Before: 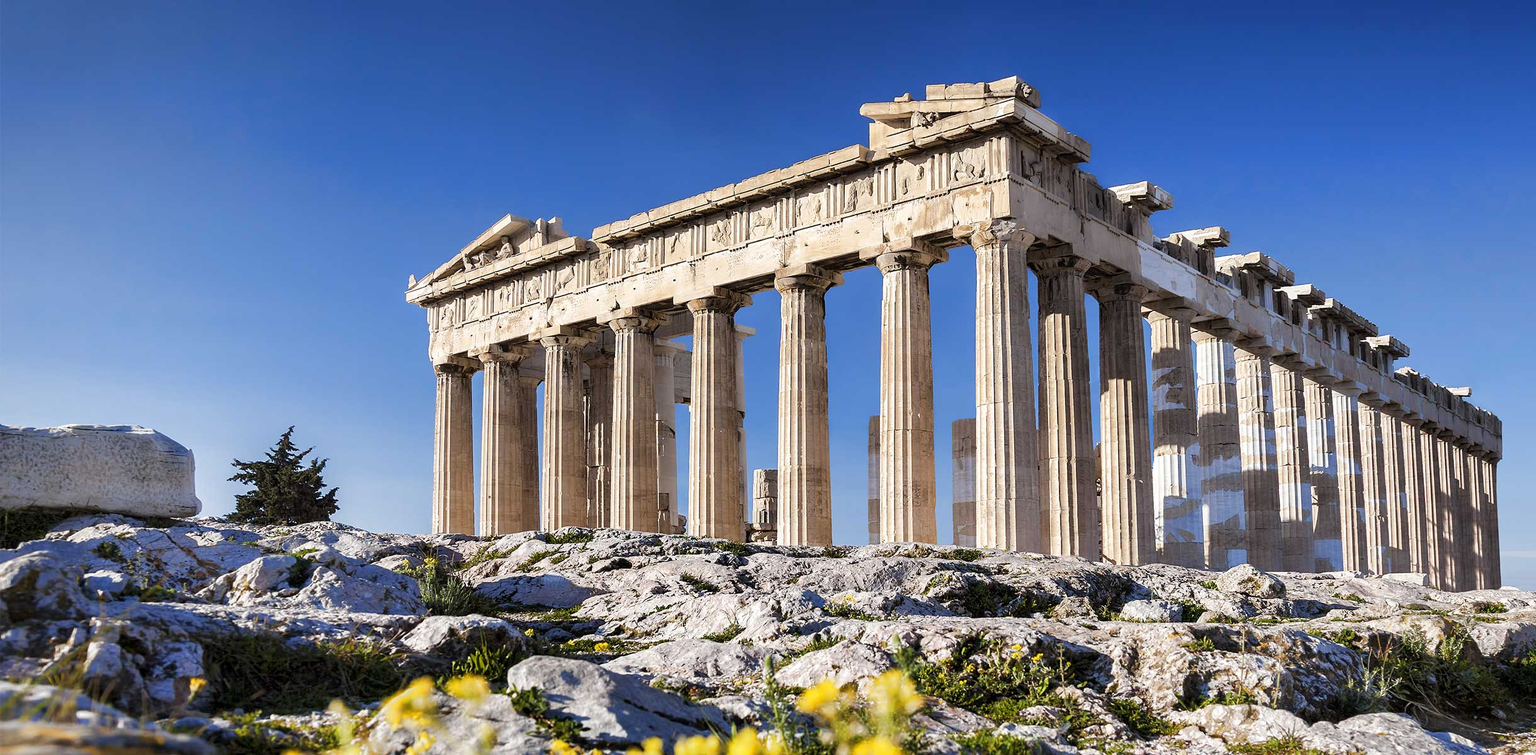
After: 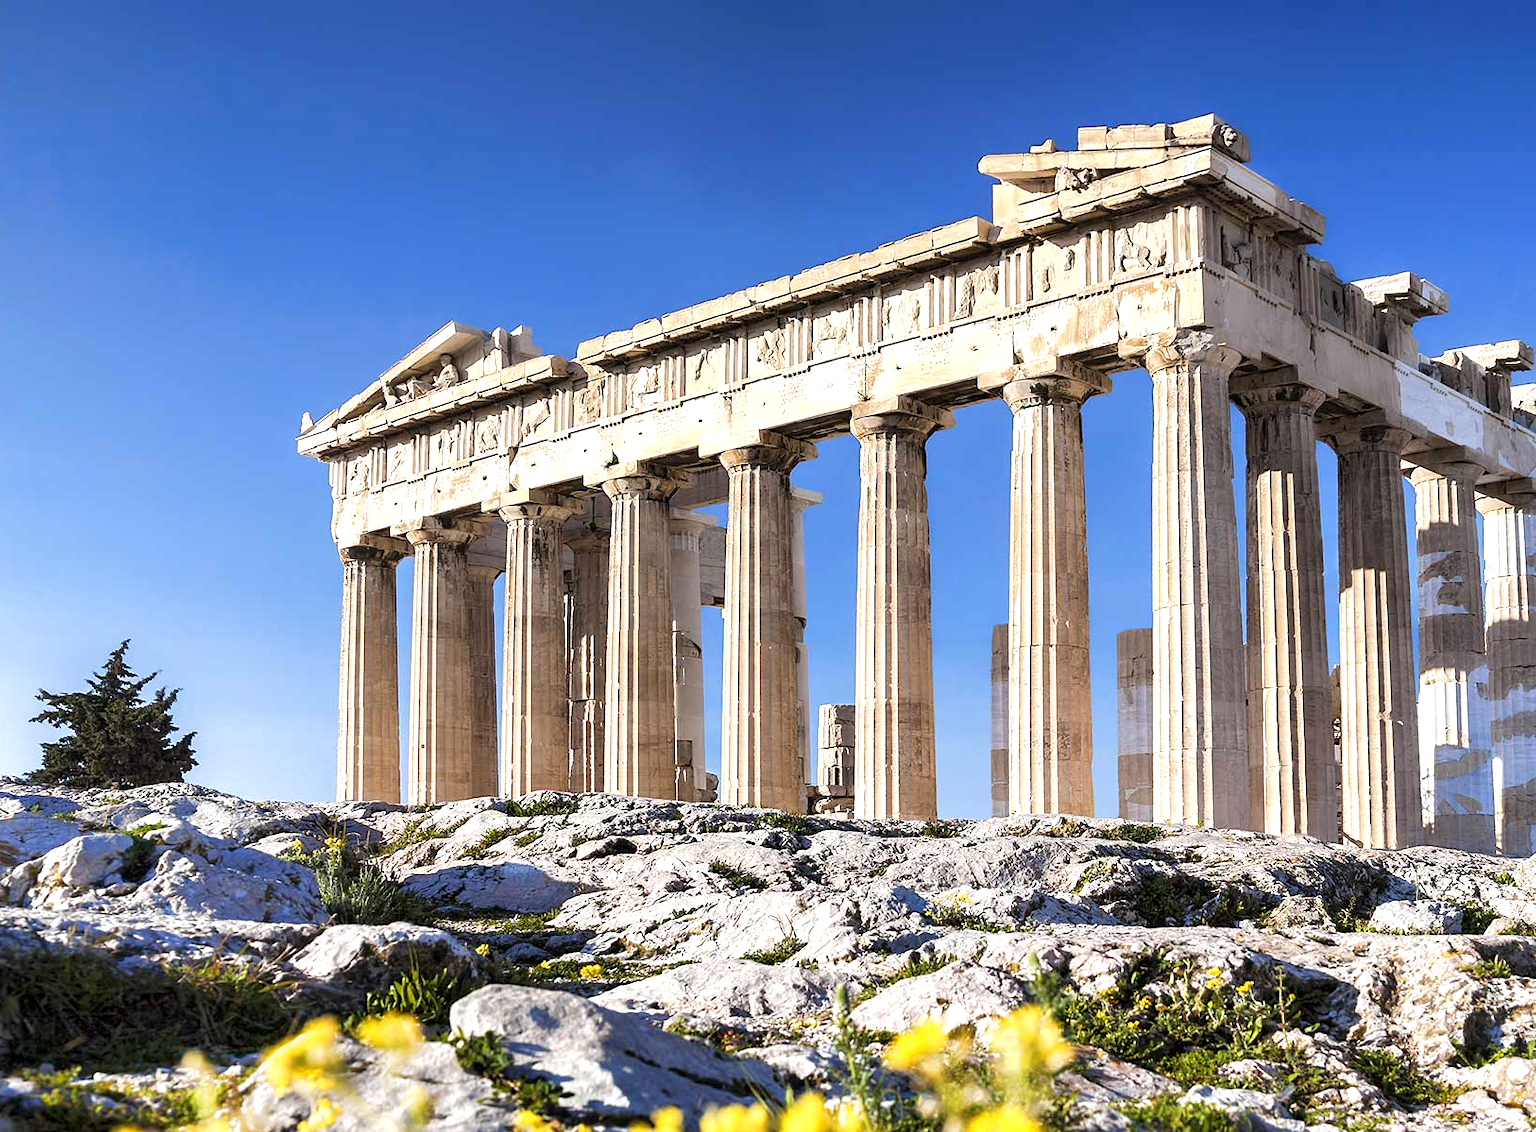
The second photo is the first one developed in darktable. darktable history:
exposure: exposure 0.493 EV, compensate highlight preservation false
crop and rotate: left 13.537%, right 19.796%
